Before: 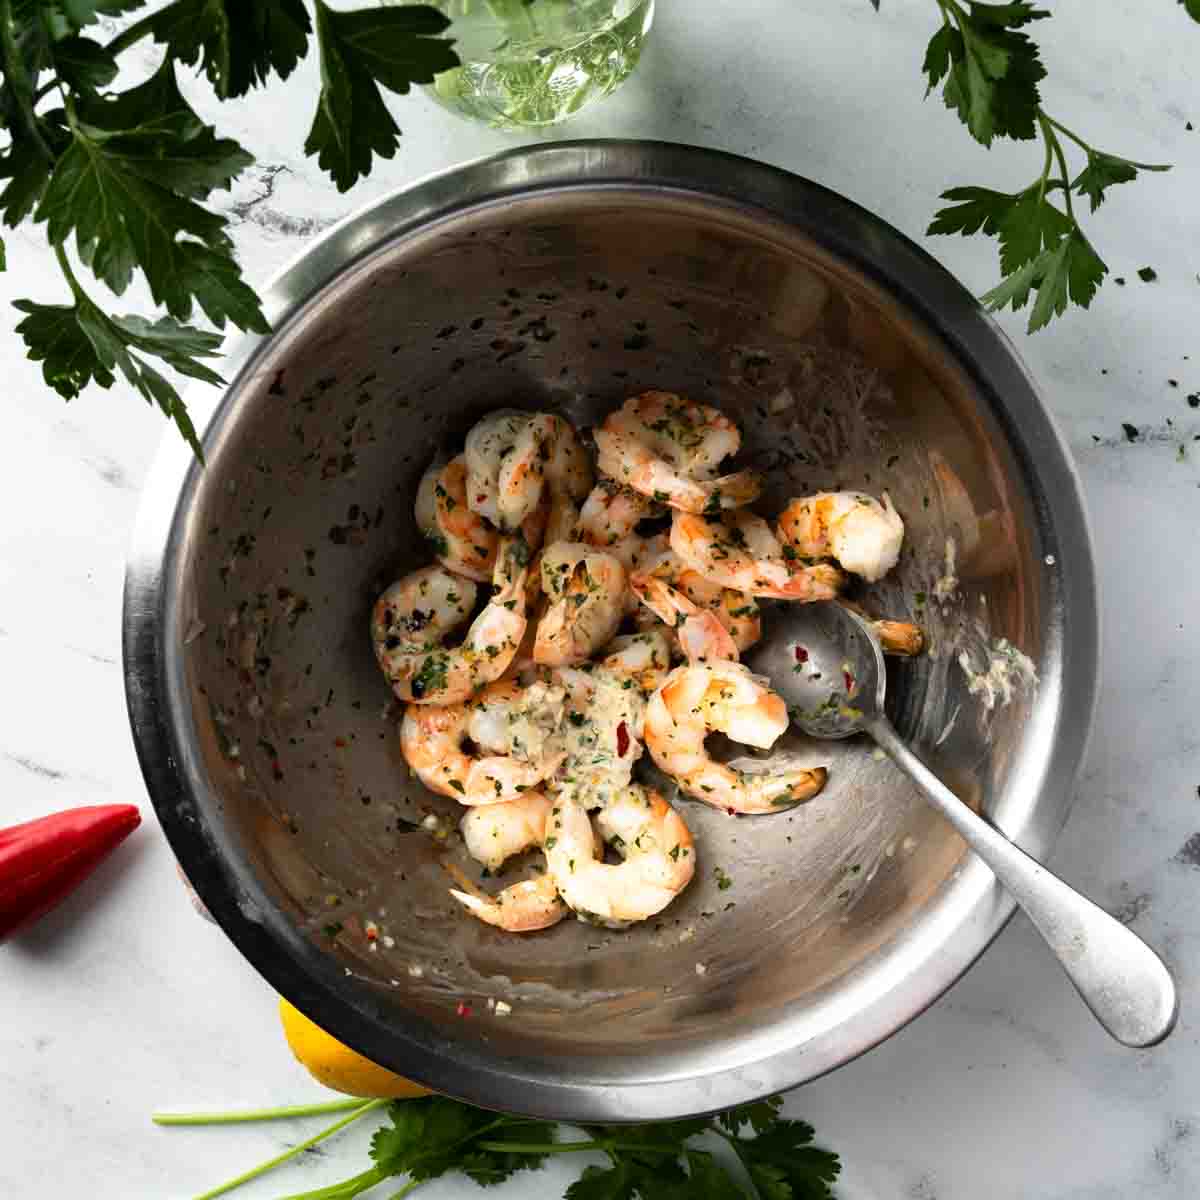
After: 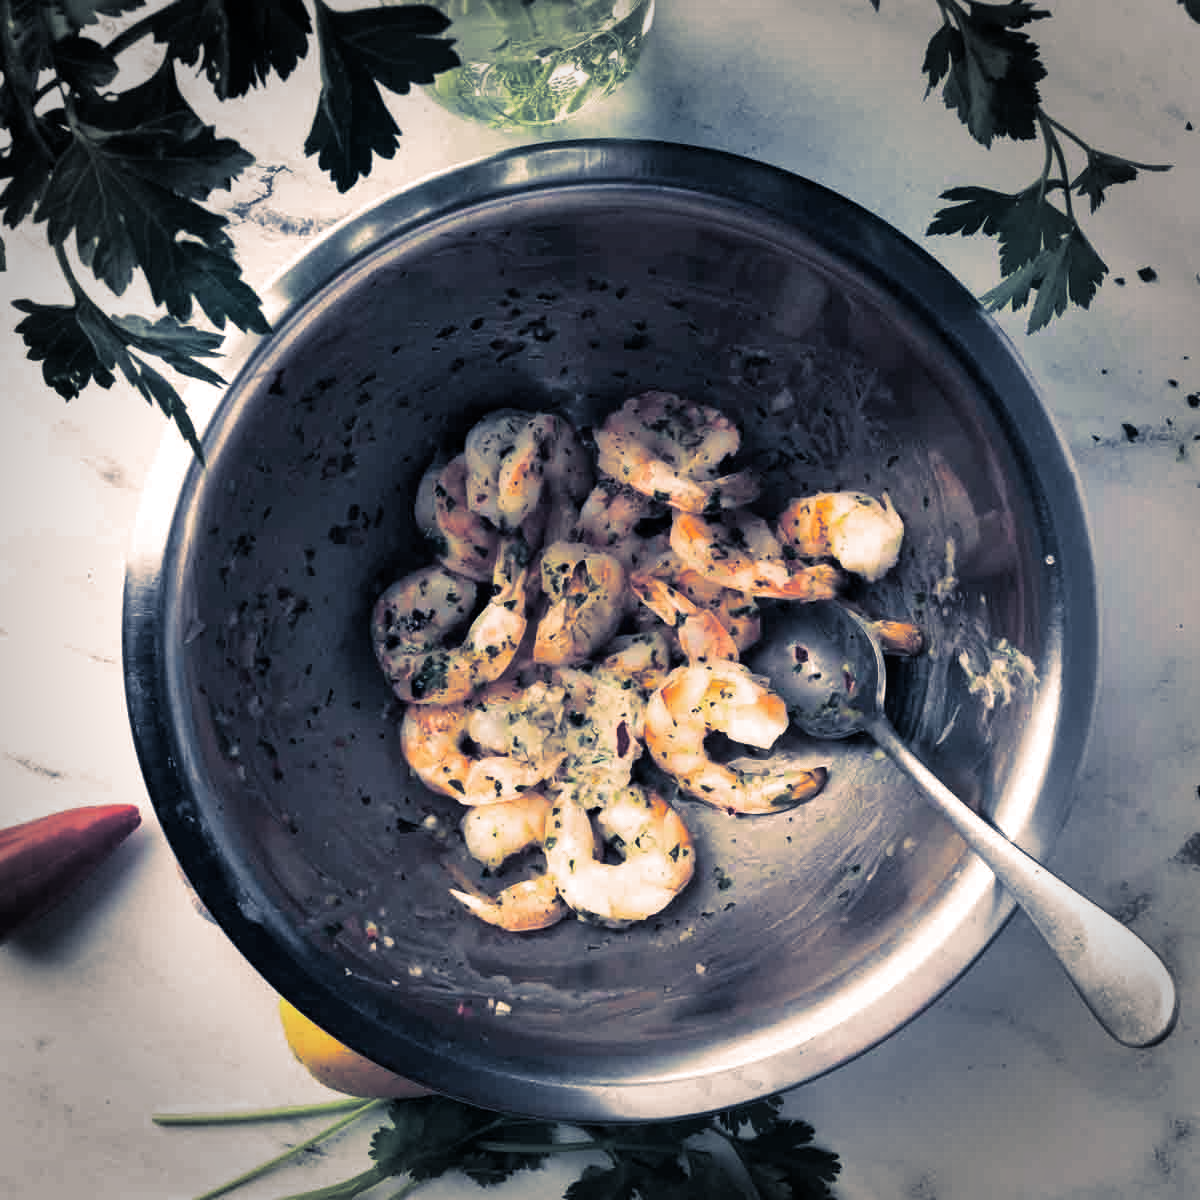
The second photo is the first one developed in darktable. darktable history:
shadows and highlights: soften with gaussian
split-toning: shadows › hue 226.8°, shadows › saturation 0.56, highlights › hue 28.8°, balance -40, compress 0%
vignetting: fall-off radius 31.48%, brightness -0.472
